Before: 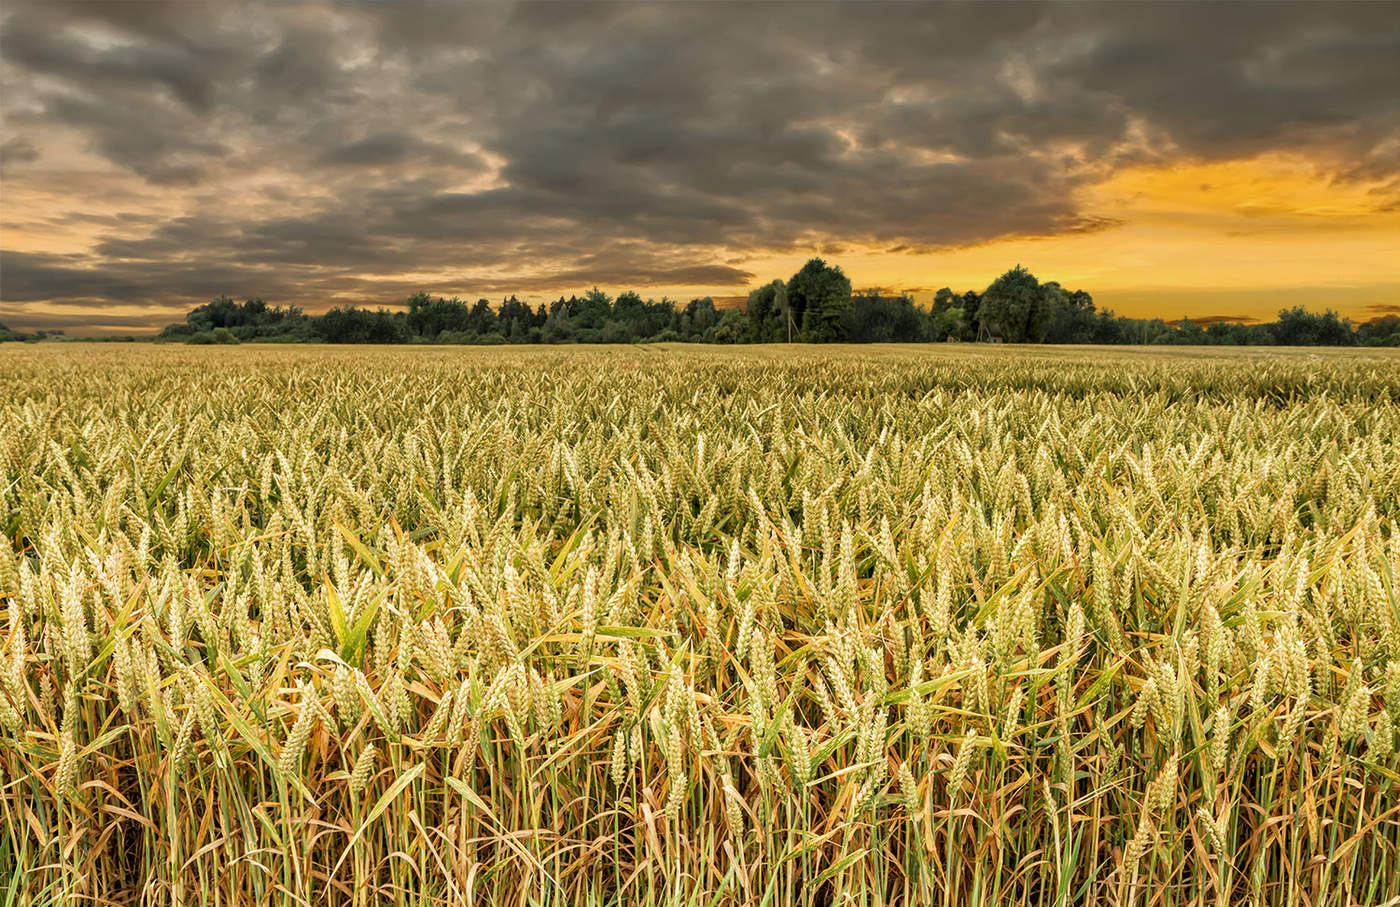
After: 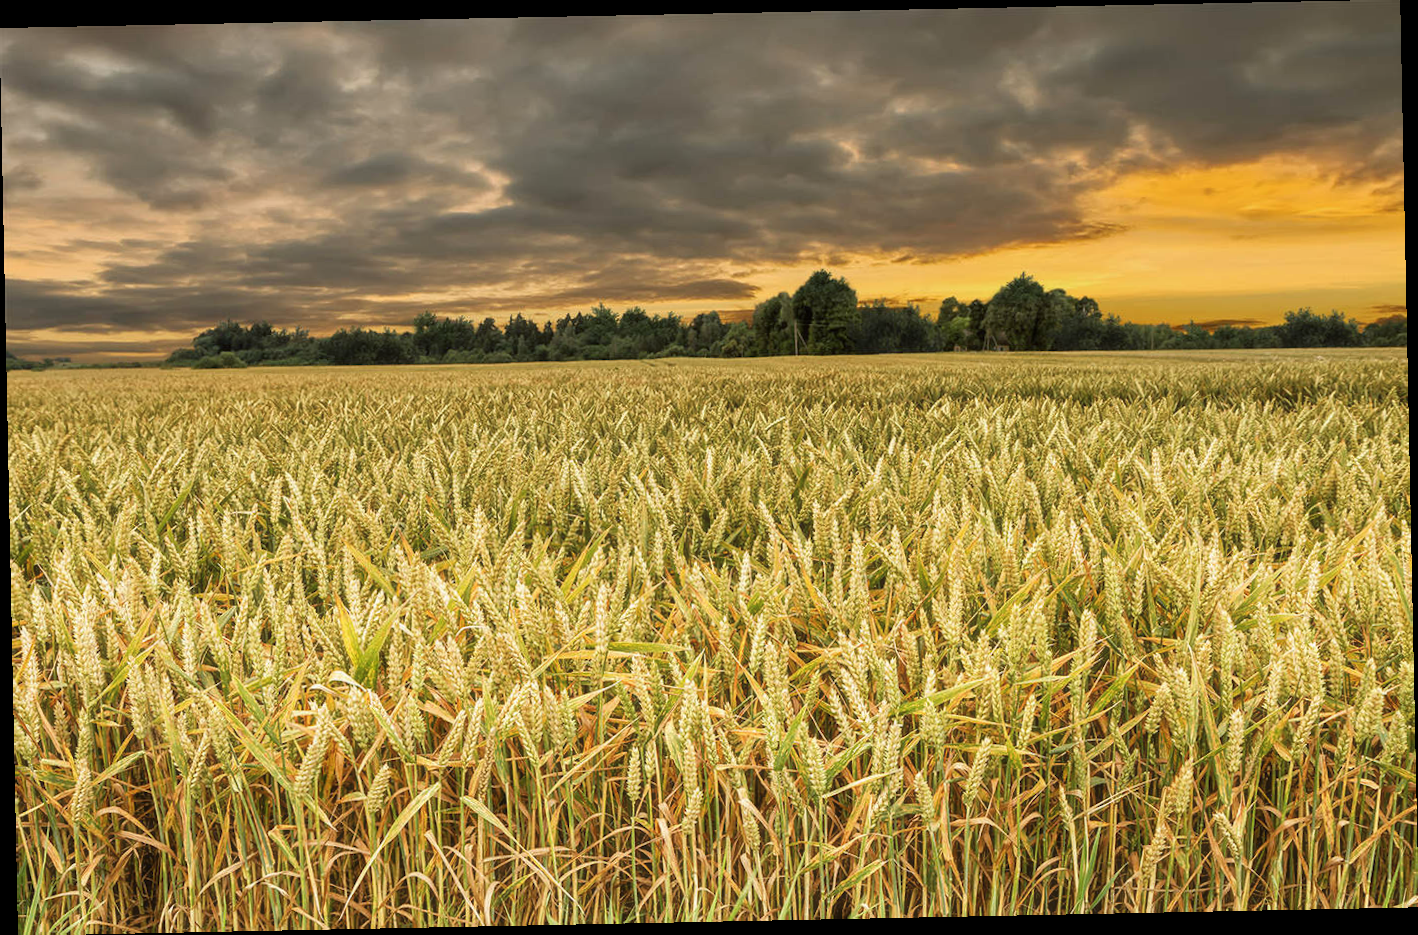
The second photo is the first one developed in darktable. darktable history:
rotate and perspective: rotation -1.17°, automatic cropping off
haze removal: strength -0.05
